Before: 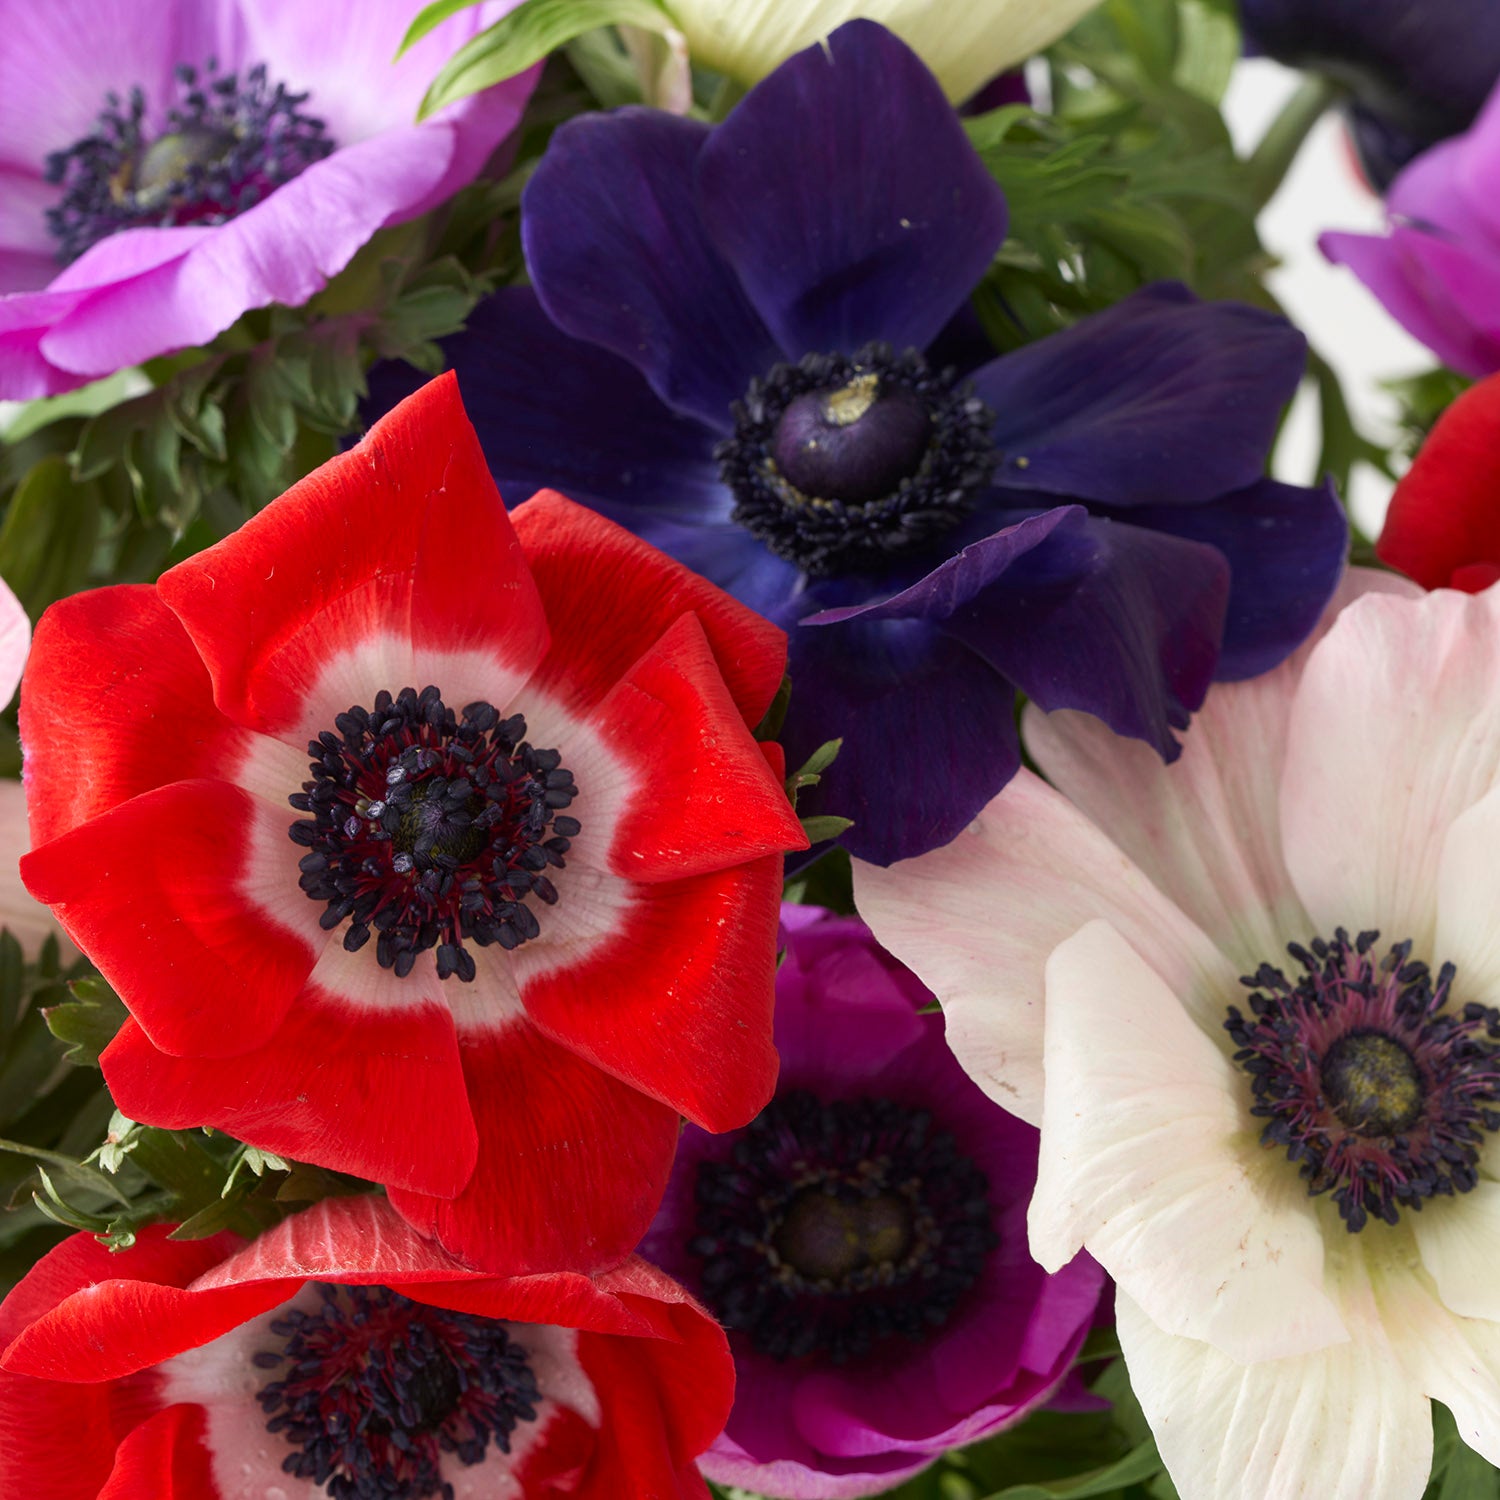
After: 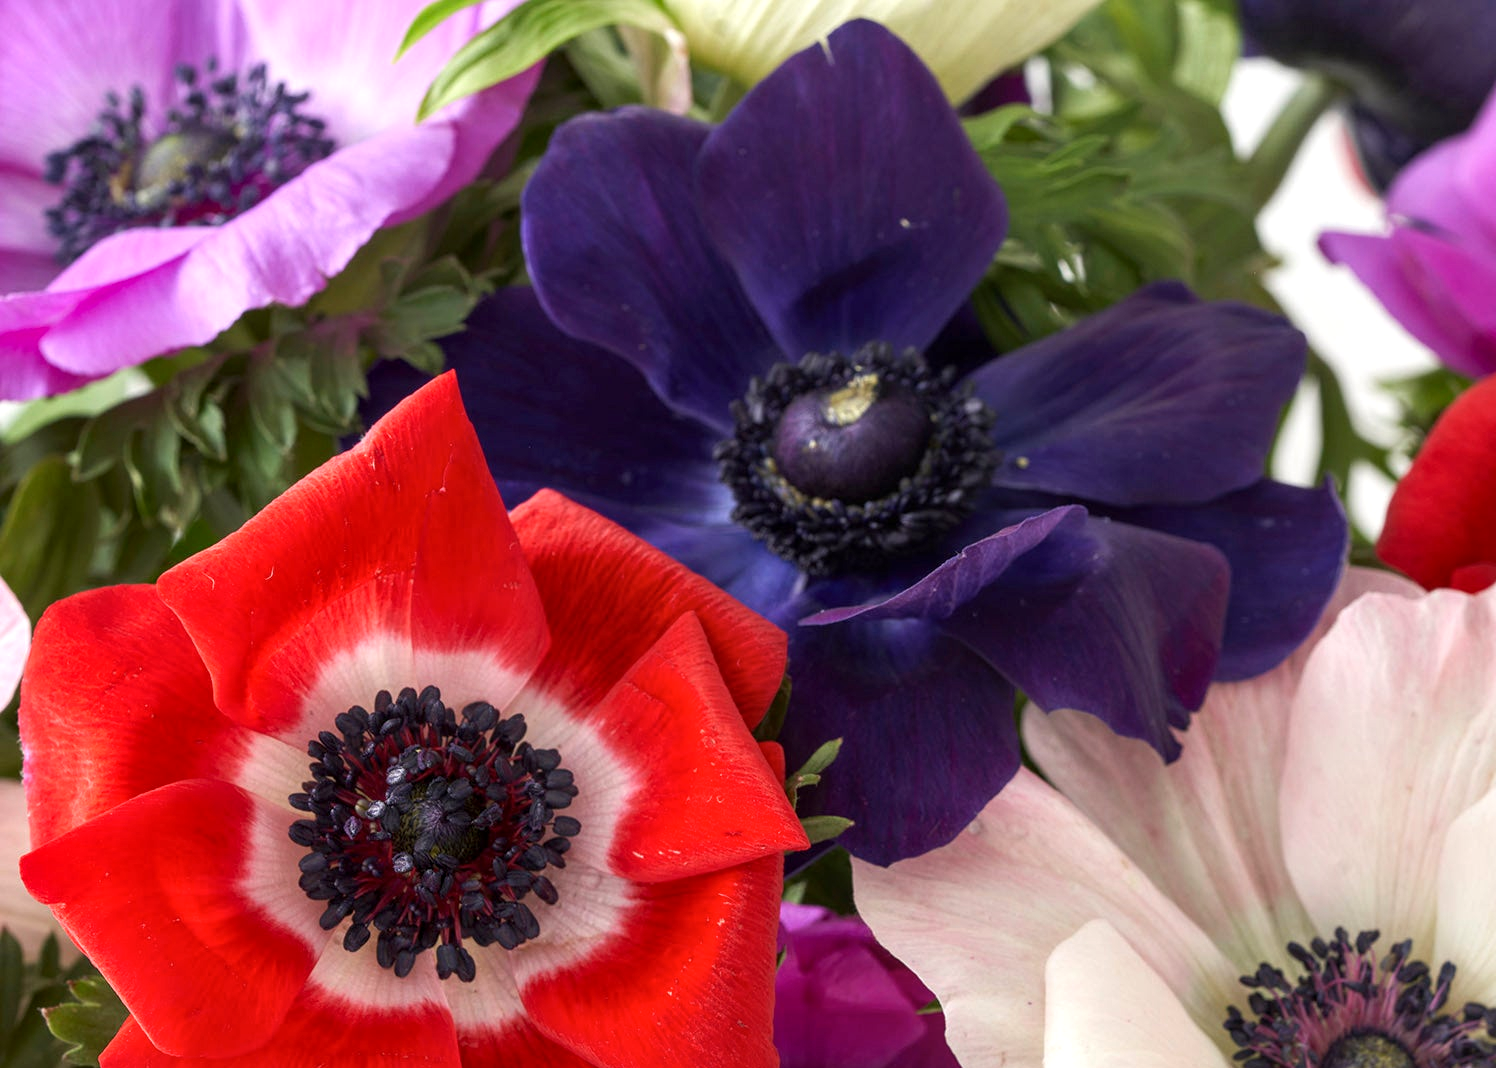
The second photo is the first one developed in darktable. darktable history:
crop: right 0%, bottom 28.621%
local contrast: on, module defaults
exposure: exposure 0.298 EV, compensate highlight preservation false
